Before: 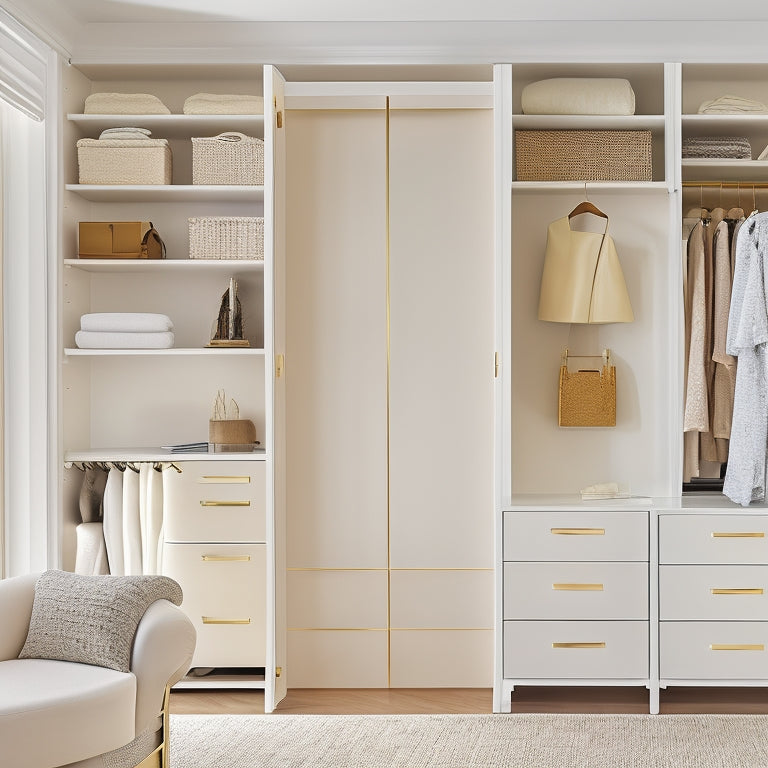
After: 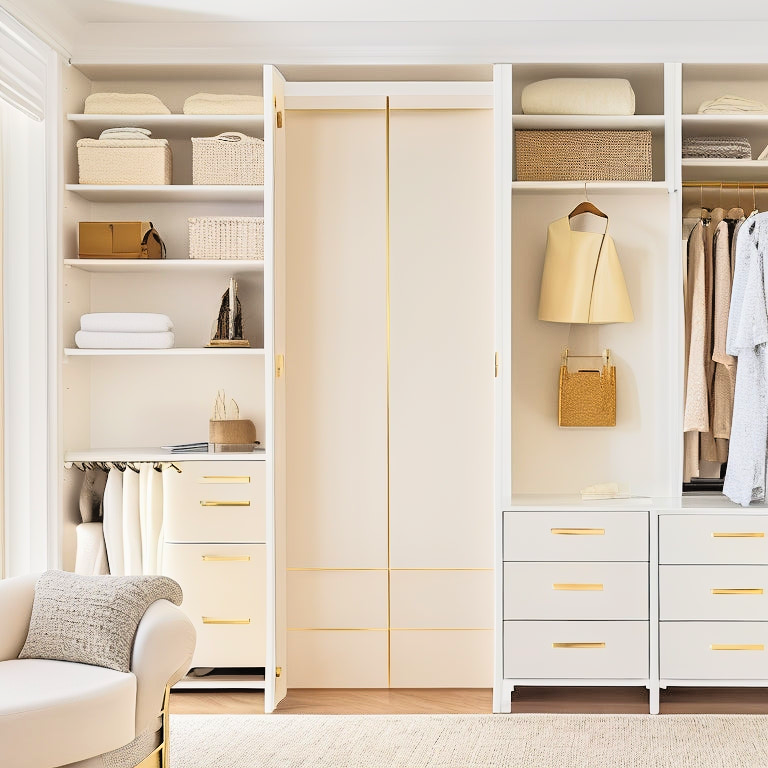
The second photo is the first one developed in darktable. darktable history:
tone equalizer: -8 EV -1.81 EV, -7 EV -1.19 EV, -6 EV -1.65 EV, edges refinement/feathering 500, mask exposure compensation -1.24 EV, preserve details no
contrast brightness saturation: contrast 0.204, brightness 0.155, saturation 0.217
